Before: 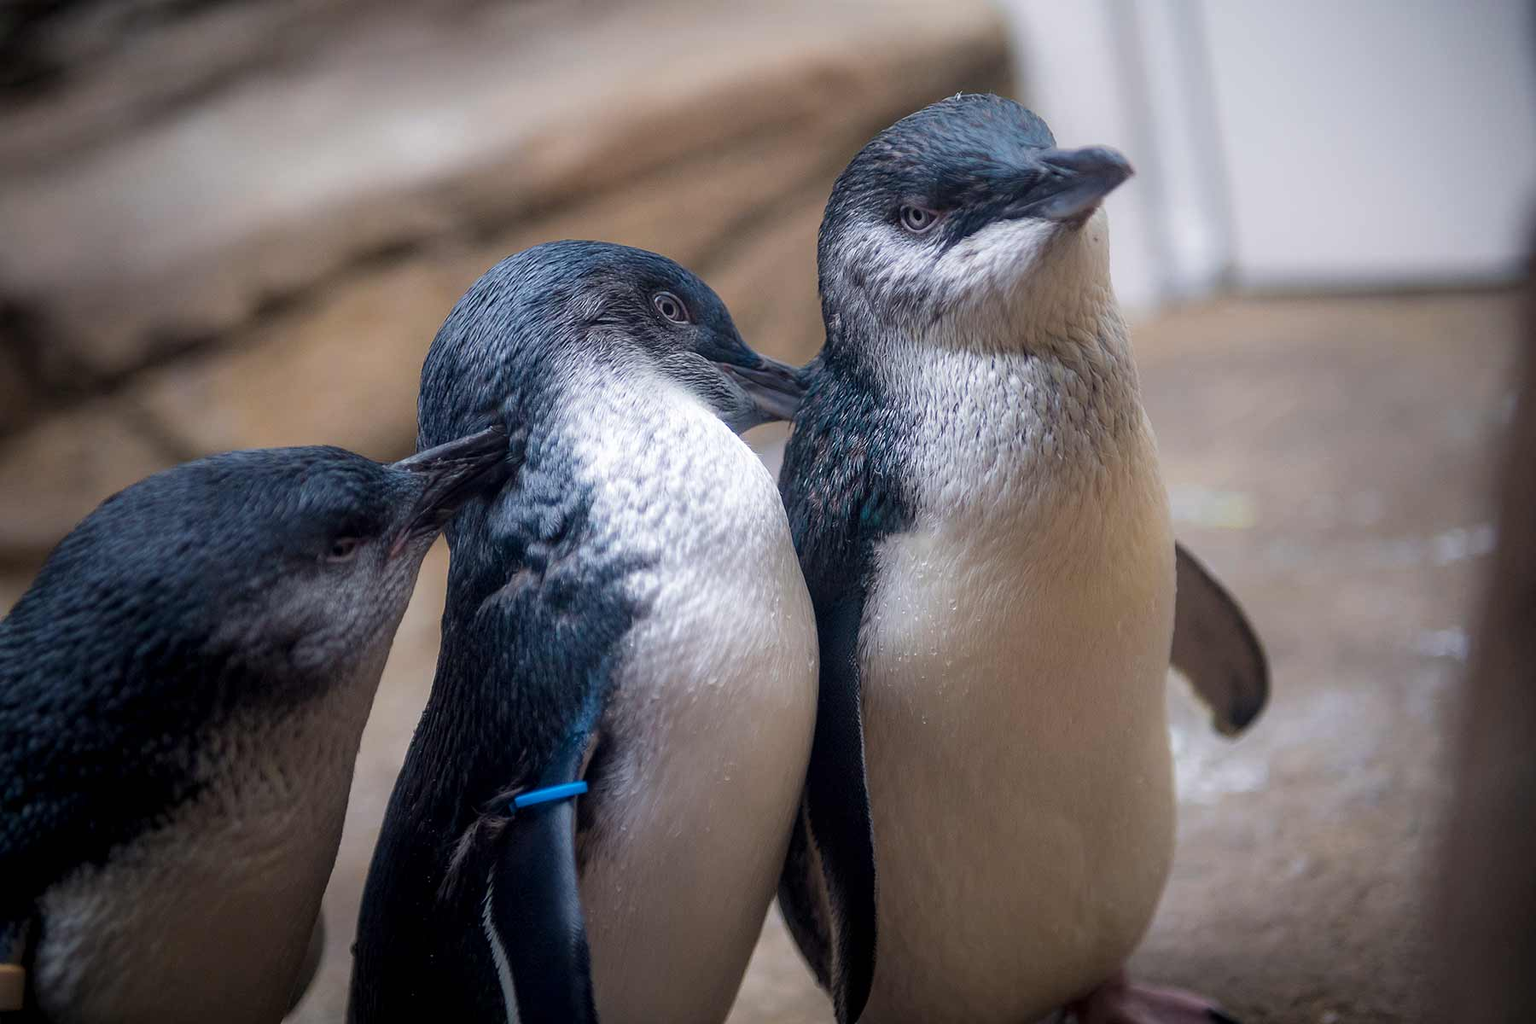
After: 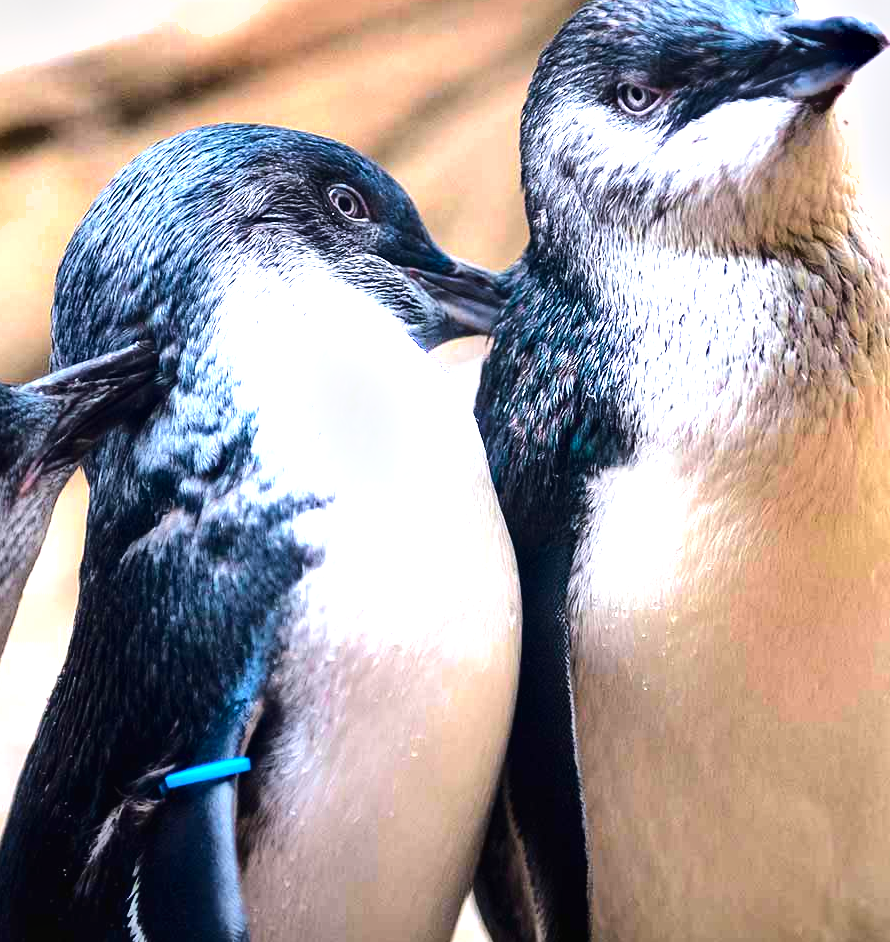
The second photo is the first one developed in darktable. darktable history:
crop and rotate: angle 0.02°, left 24.353%, top 13.219%, right 26.156%, bottom 8.224%
tone equalizer: -8 EV -0.75 EV, -7 EV -0.7 EV, -6 EV -0.6 EV, -5 EV -0.4 EV, -3 EV 0.4 EV, -2 EV 0.6 EV, -1 EV 0.7 EV, +0 EV 0.75 EV, edges refinement/feathering 500, mask exposure compensation -1.57 EV, preserve details no
shadows and highlights: soften with gaussian
tone curve: curves: ch0 [(0, 0.008) (0.046, 0.032) (0.151, 0.108) (0.367, 0.379) (0.496, 0.526) (0.771, 0.786) (0.857, 0.85) (1, 0.965)]; ch1 [(0, 0) (0.248, 0.252) (0.388, 0.383) (0.482, 0.478) (0.499, 0.499) (0.518, 0.518) (0.544, 0.552) (0.585, 0.617) (0.683, 0.735) (0.823, 0.894) (1, 1)]; ch2 [(0, 0) (0.302, 0.284) (0.427, 0.417) (0.473, 0.47) (0.503, 0.503) (0.523, 0.518) (0.55, 0.563) (0.624, 0.643) (0.753, 0.764) (1, 1)], color space Lab, independent channels, preserve colors none
exposure: black level correction 0, exposure 1.388 EV, compensate exposure bias true, compensate highlight preservation false
